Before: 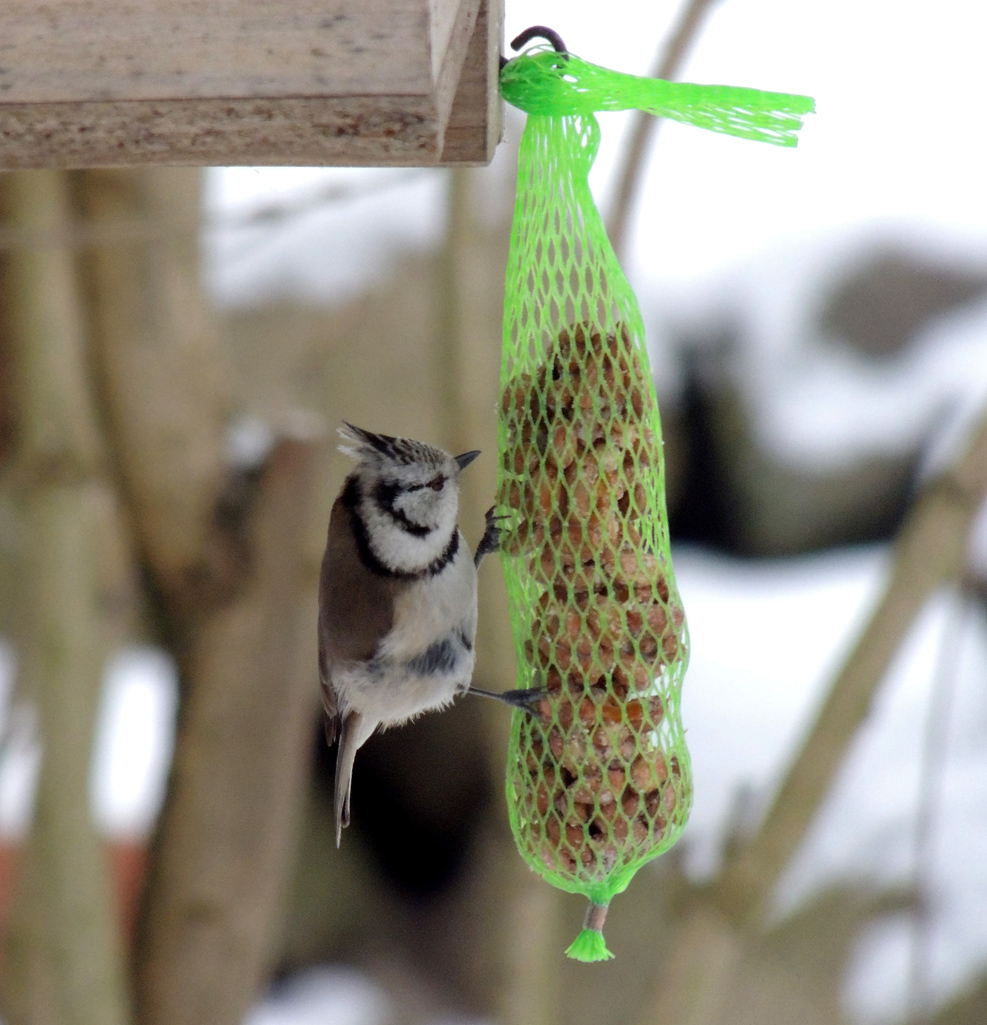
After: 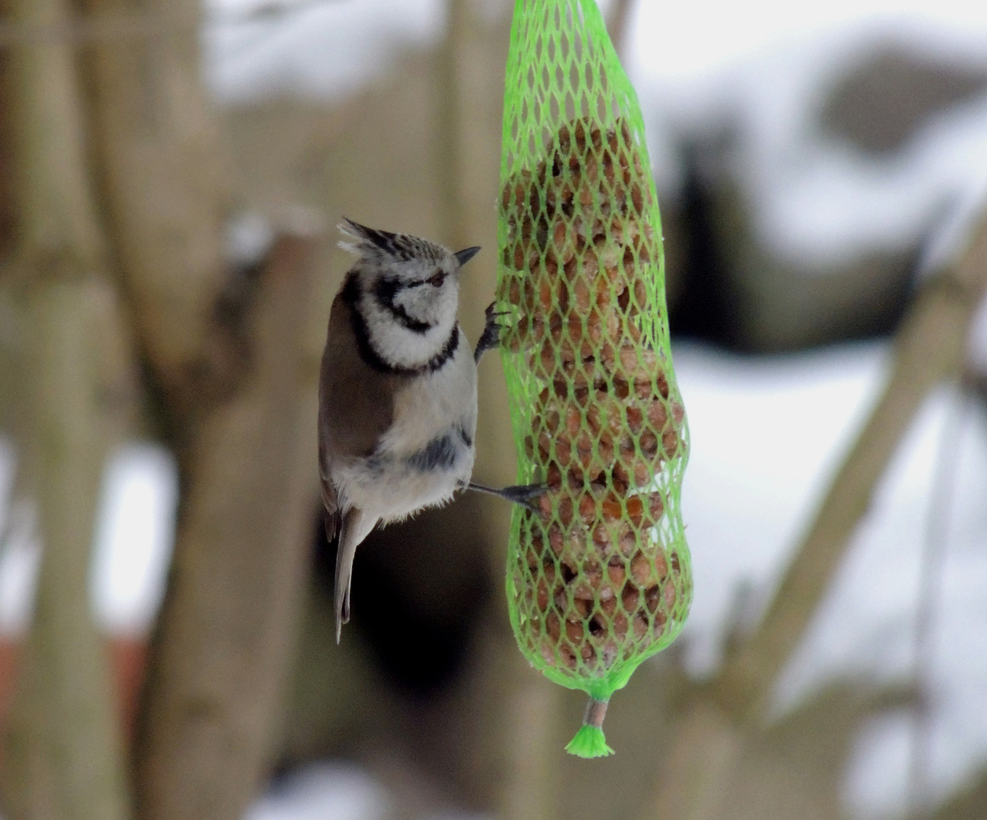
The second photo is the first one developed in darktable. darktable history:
exposure: exposure -0.21 EV, compensate highlight preservation false
crop and rotate: top 19.998%
